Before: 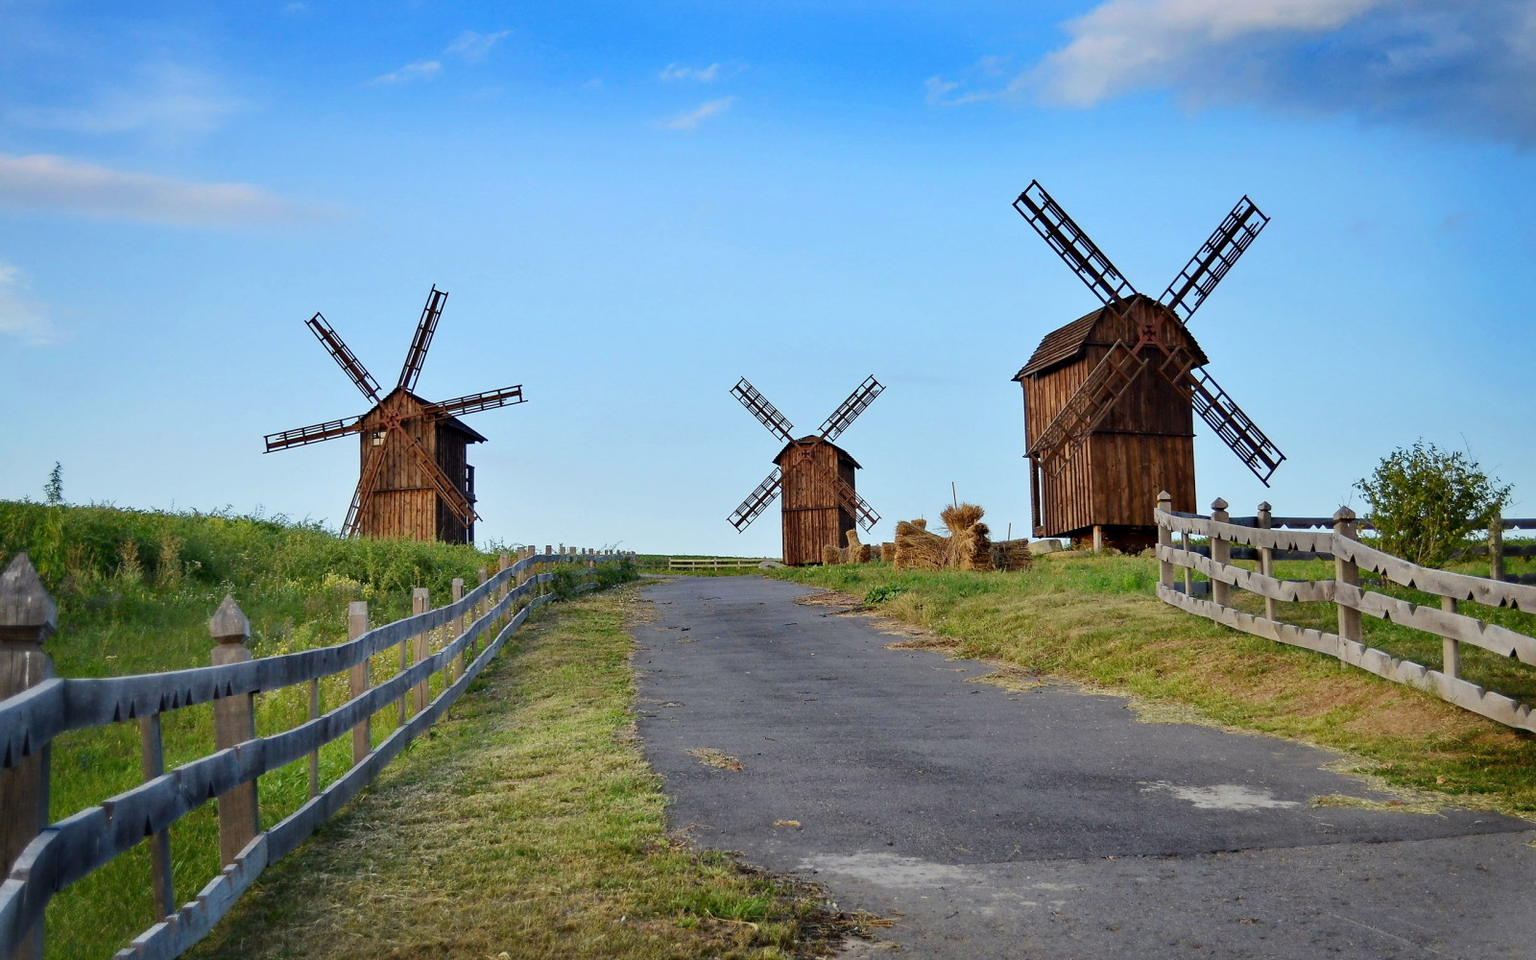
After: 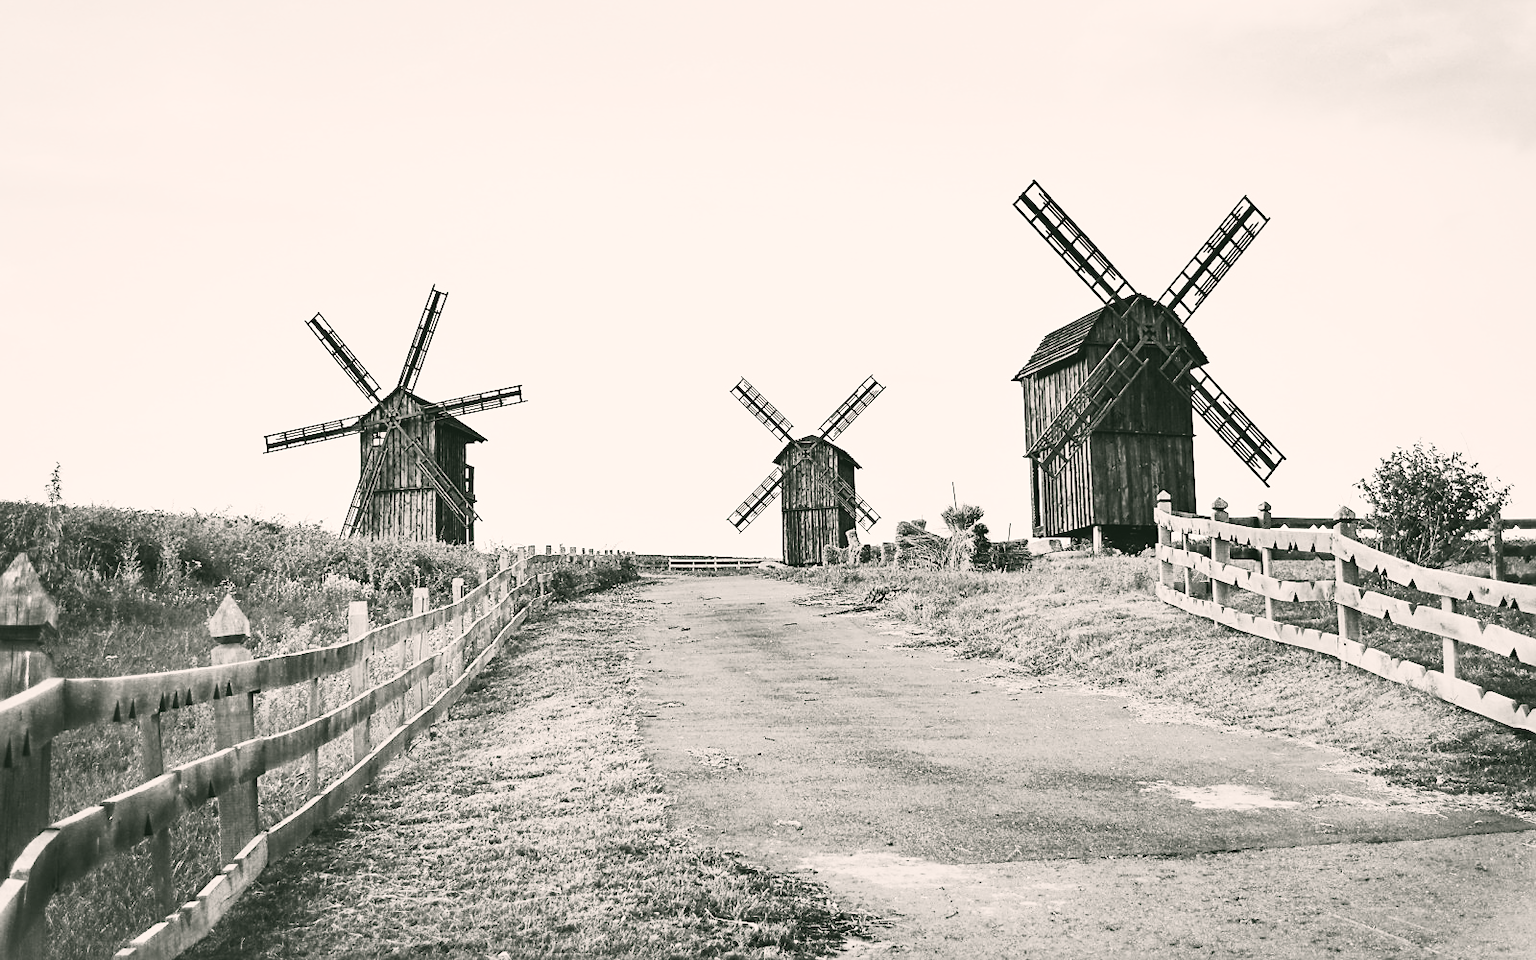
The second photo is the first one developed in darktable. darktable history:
color correction: highlights a* 3.99, highlights b* 4.99, shadows a* -7.79, shadows b* 4.68
color calibration: output gray [0.22, 0.42, 0.37, 0], illuminant as shot in camera, x 0.358, y 0.373, temperature 4628.91 K, saturation algorithm version 1 (2020)
tone curve: curves: ch0 [(0, 0.098) (0.262, 0.324) (0.421, 0.59) (0.54, 0.803) (0.725, 0.922) (0.99, 0.974)], preserve colors none
exposure: exposure 0.558 EV, compensate exposure bias true, compensate highlight preservation false
sharpen: on, module defaults
